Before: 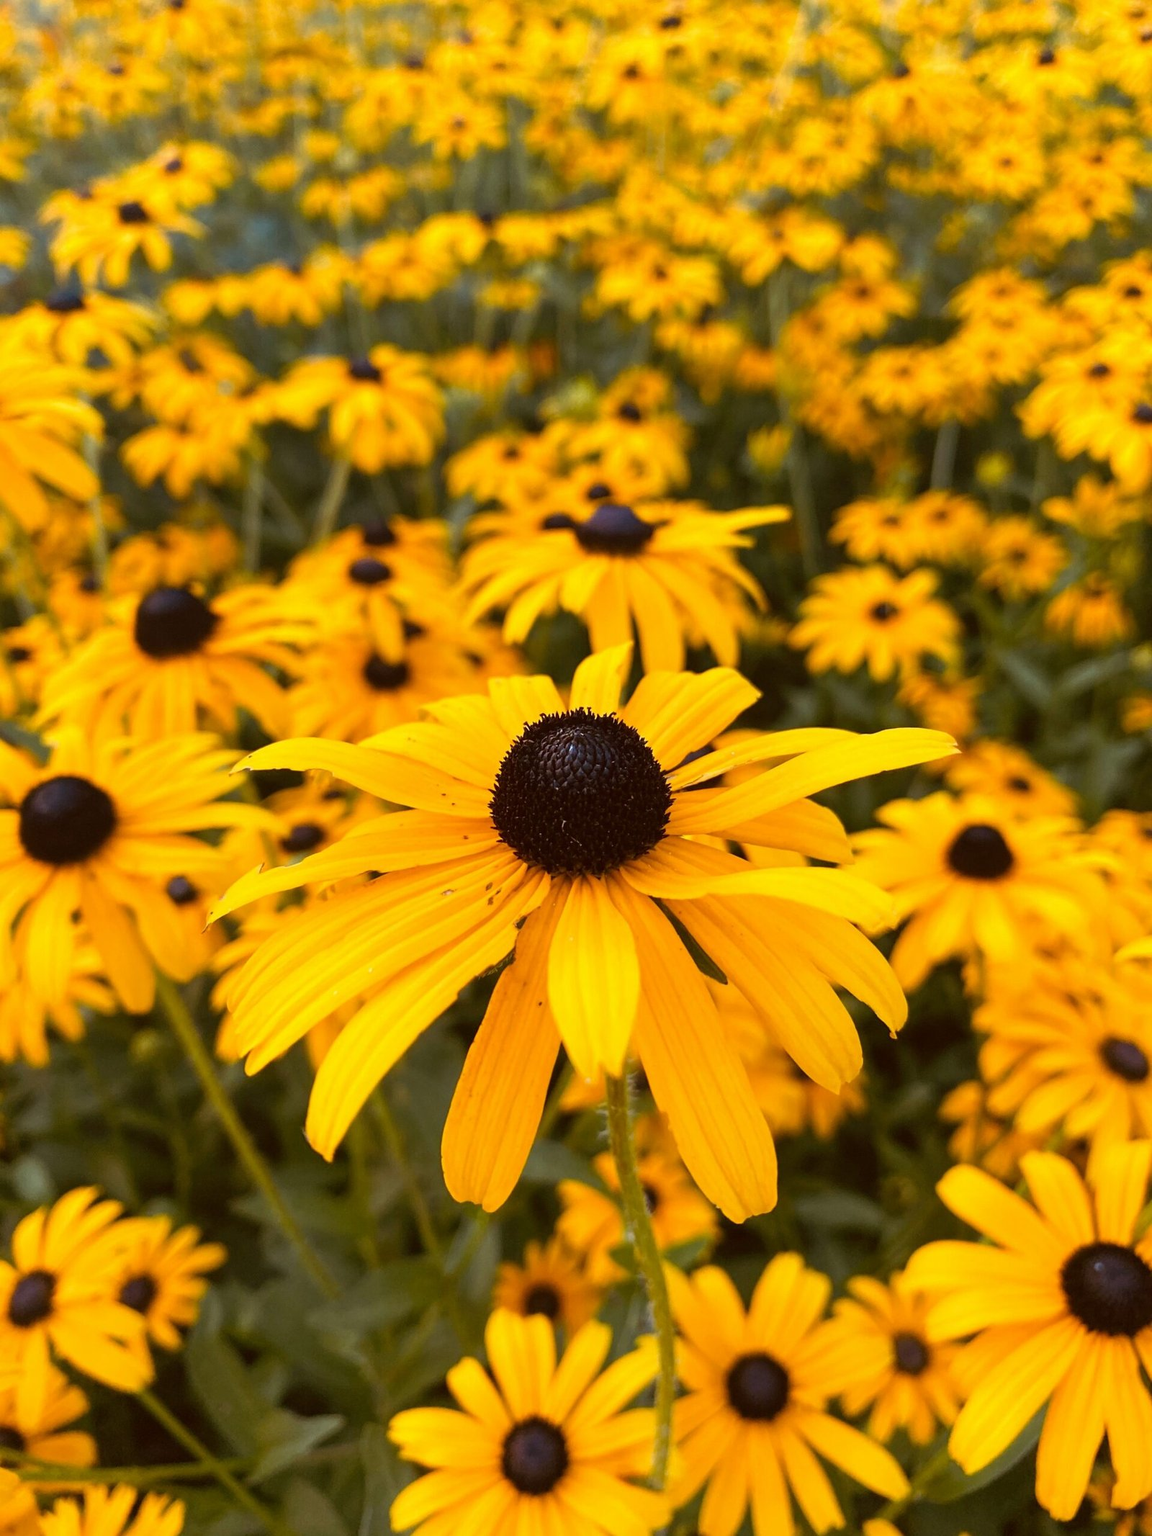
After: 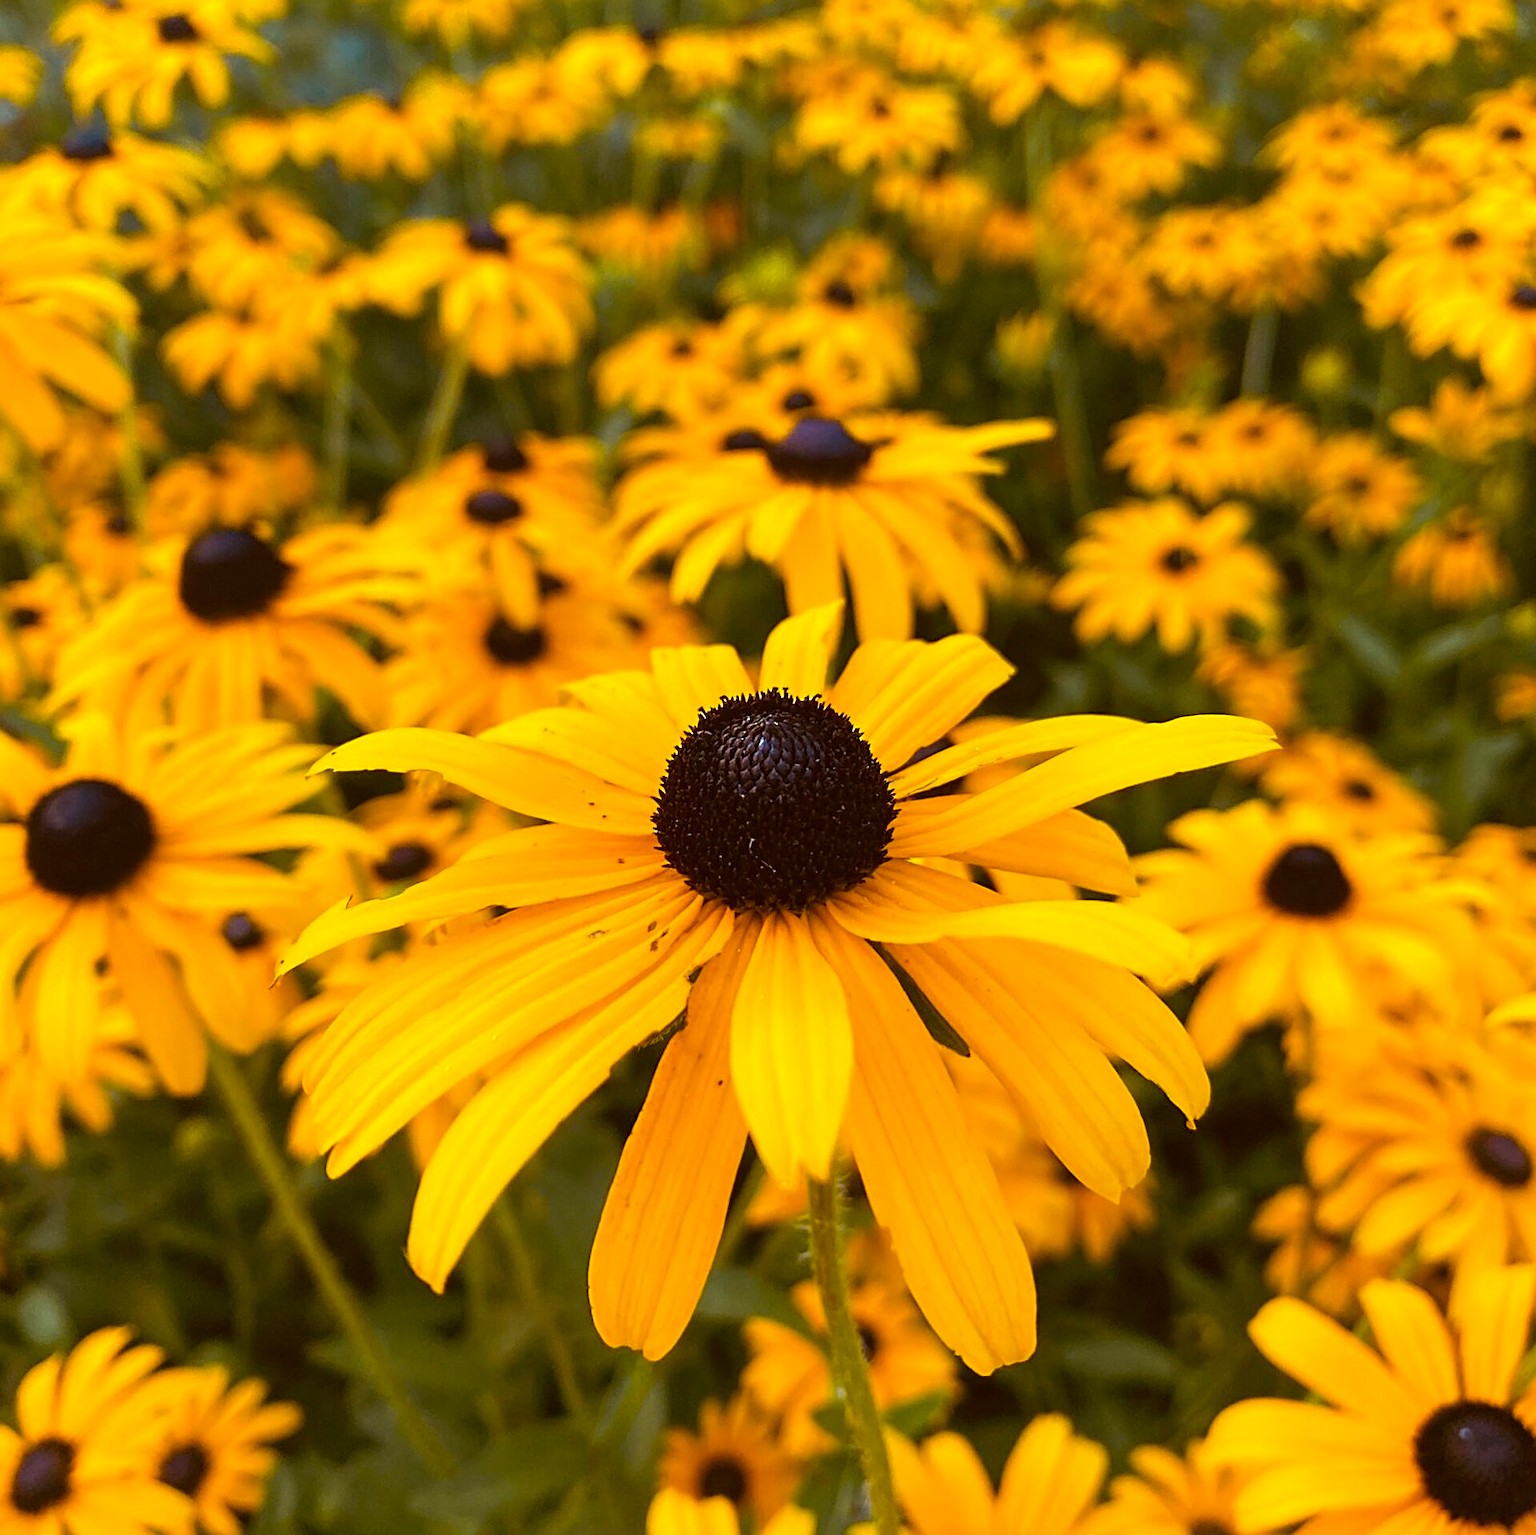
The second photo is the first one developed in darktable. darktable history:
color balance rgb: linear chroma grading › global chroma 9.31%, global vibrance 41.49%
crop and rotate: top 12.5%, bottom 12.5%
sharpen: on, module defaults
